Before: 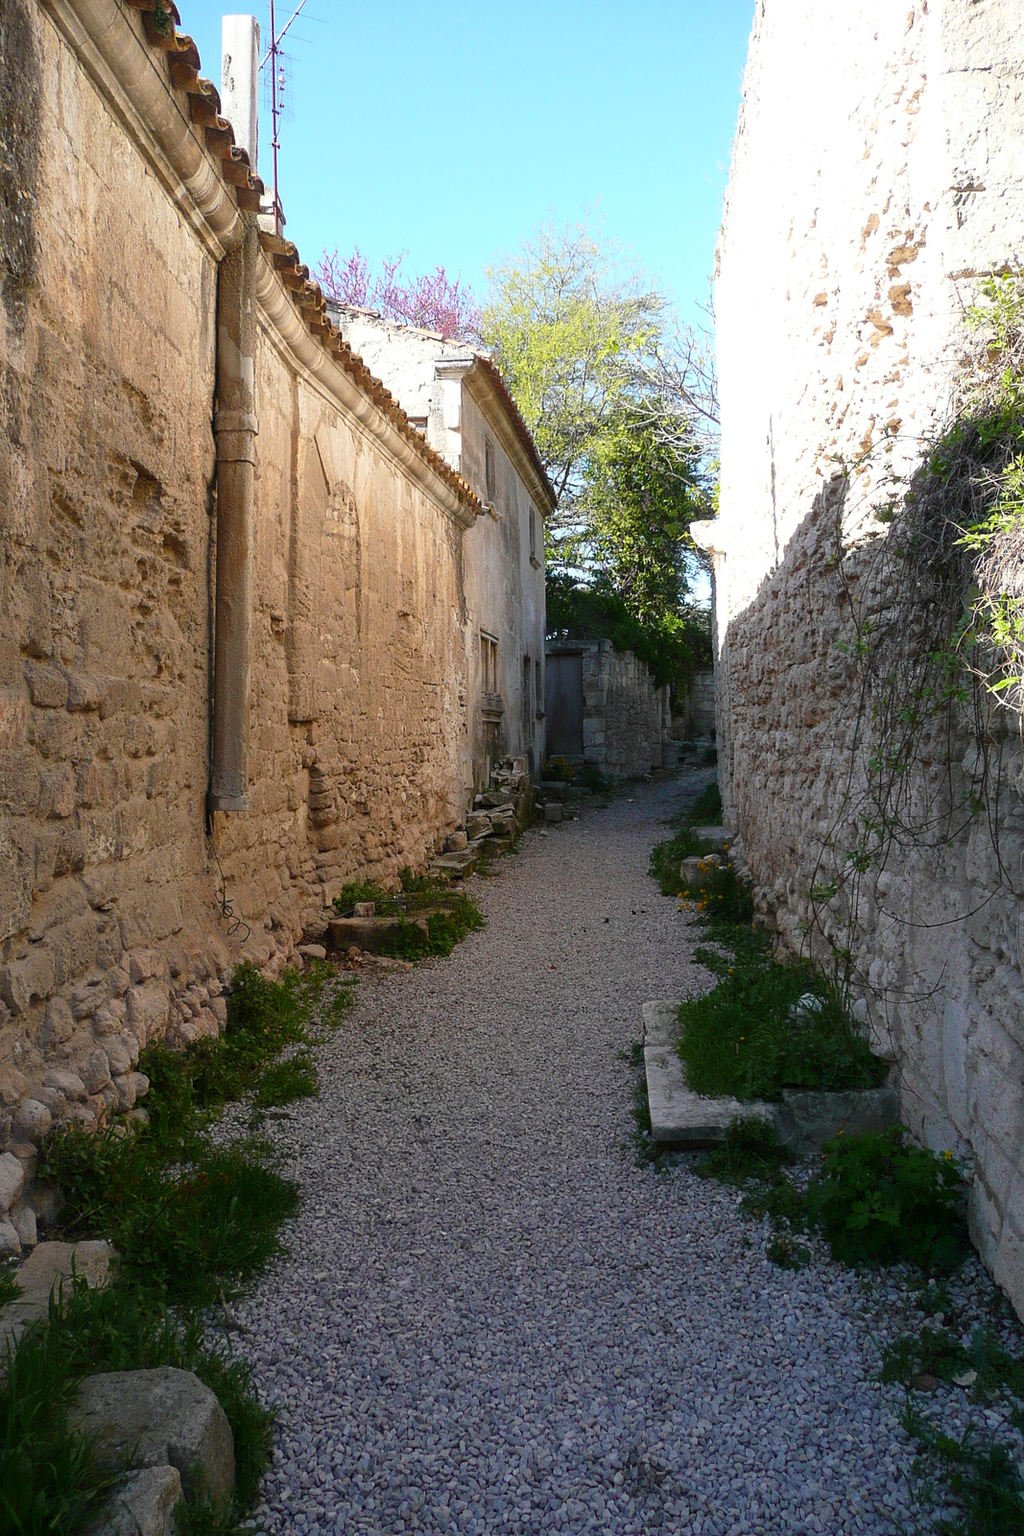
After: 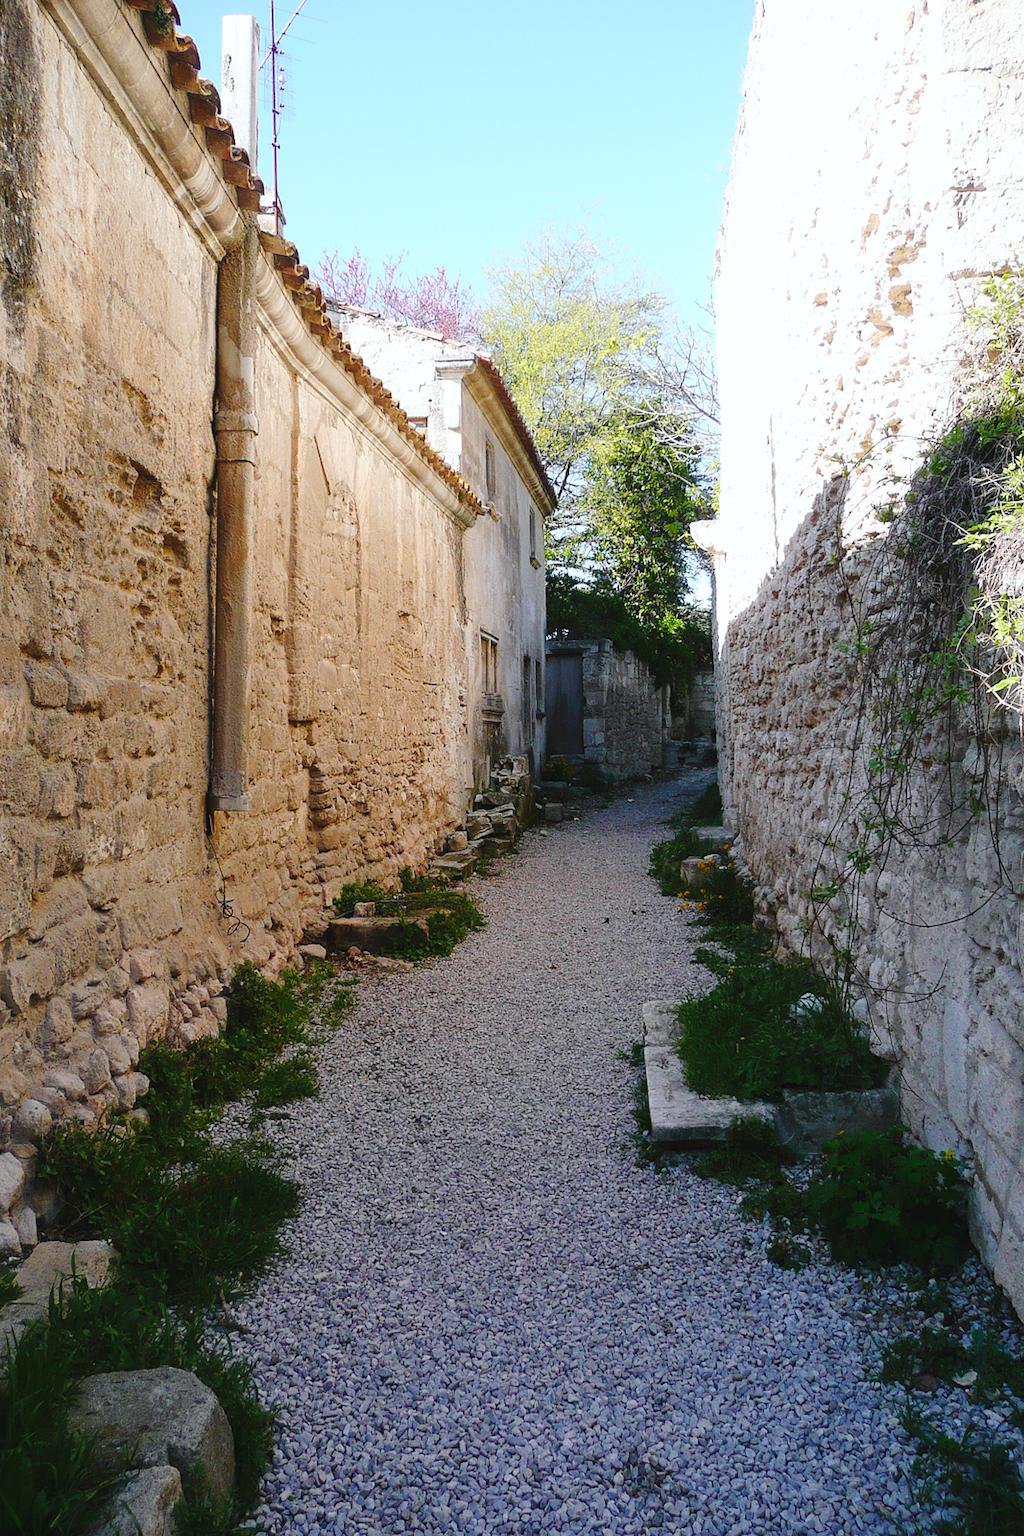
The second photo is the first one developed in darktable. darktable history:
tone curve: curves: ch0 [(0, 0) (0.003, 0.039) (0.011, 0.041) (0.025, 0.048) (0.044, 0.065) (0.069, 0.084) (0.1, 0.104) (0.136, 0.137) (0.177, 0.19) (0.224, 0.245) (0.277, 0.32) (0.335, 0.409) (0.399, 0.496) (0.468, 0.58) (0.543, 0.656) (0.623, 0.733) (0.709, 0.796) (0.801, 0.852) (0.898, 0.93) (1, 1)], preserve colors none
white balance: red 0.983, blue 1.036
